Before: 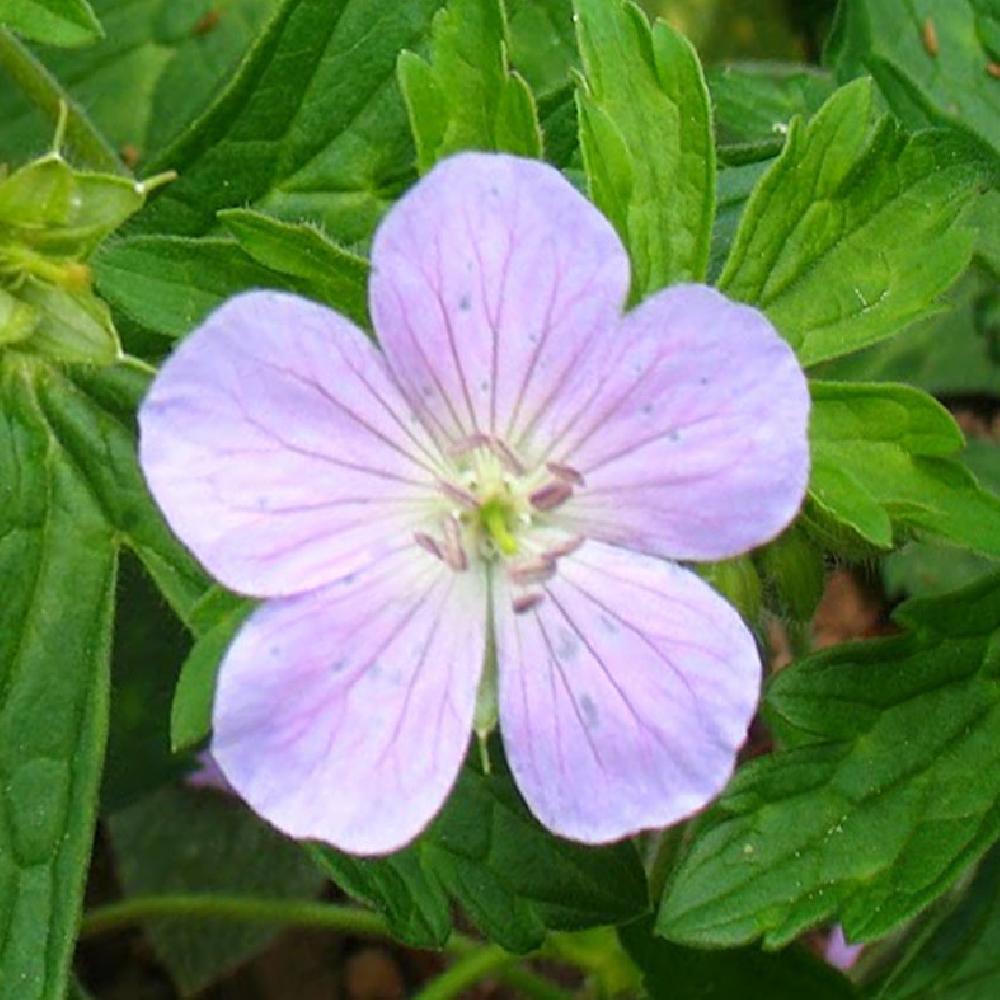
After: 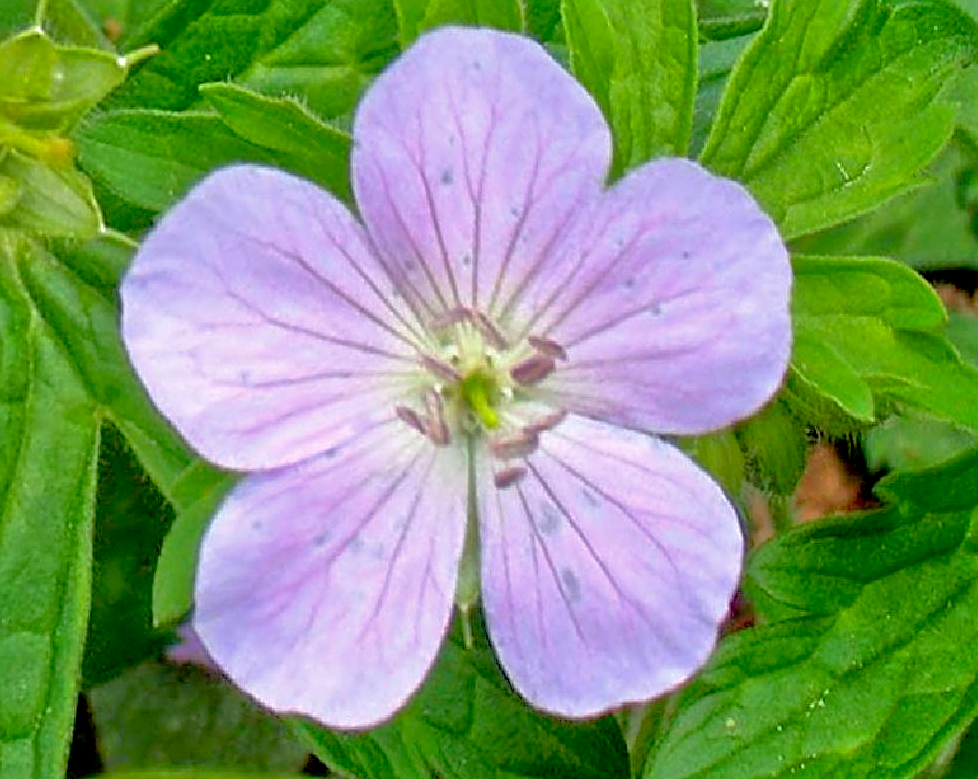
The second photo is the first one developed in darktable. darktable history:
crop and rotate: left 1.881%, top 12.697%, right 0.282%, bottom 9.34%
sharpen: amount 0.5
shadows and highlights: highlights color adjustment 72.47%
exposure: black level correction 0.01, exposure 0.016 EV, compensate highlight preservation false
tone equalizer: -7 EV 0.146 EV, -6 EV 0.602 EV, -5 EV 1.12 EV, -4 EV 1.31 EV, -3 EV 1.13 EV, -2 EV 0.6 EV, -1 EV 0.16 EV
haze removal: strength -0.038, compatibility mode true, adaptive false
